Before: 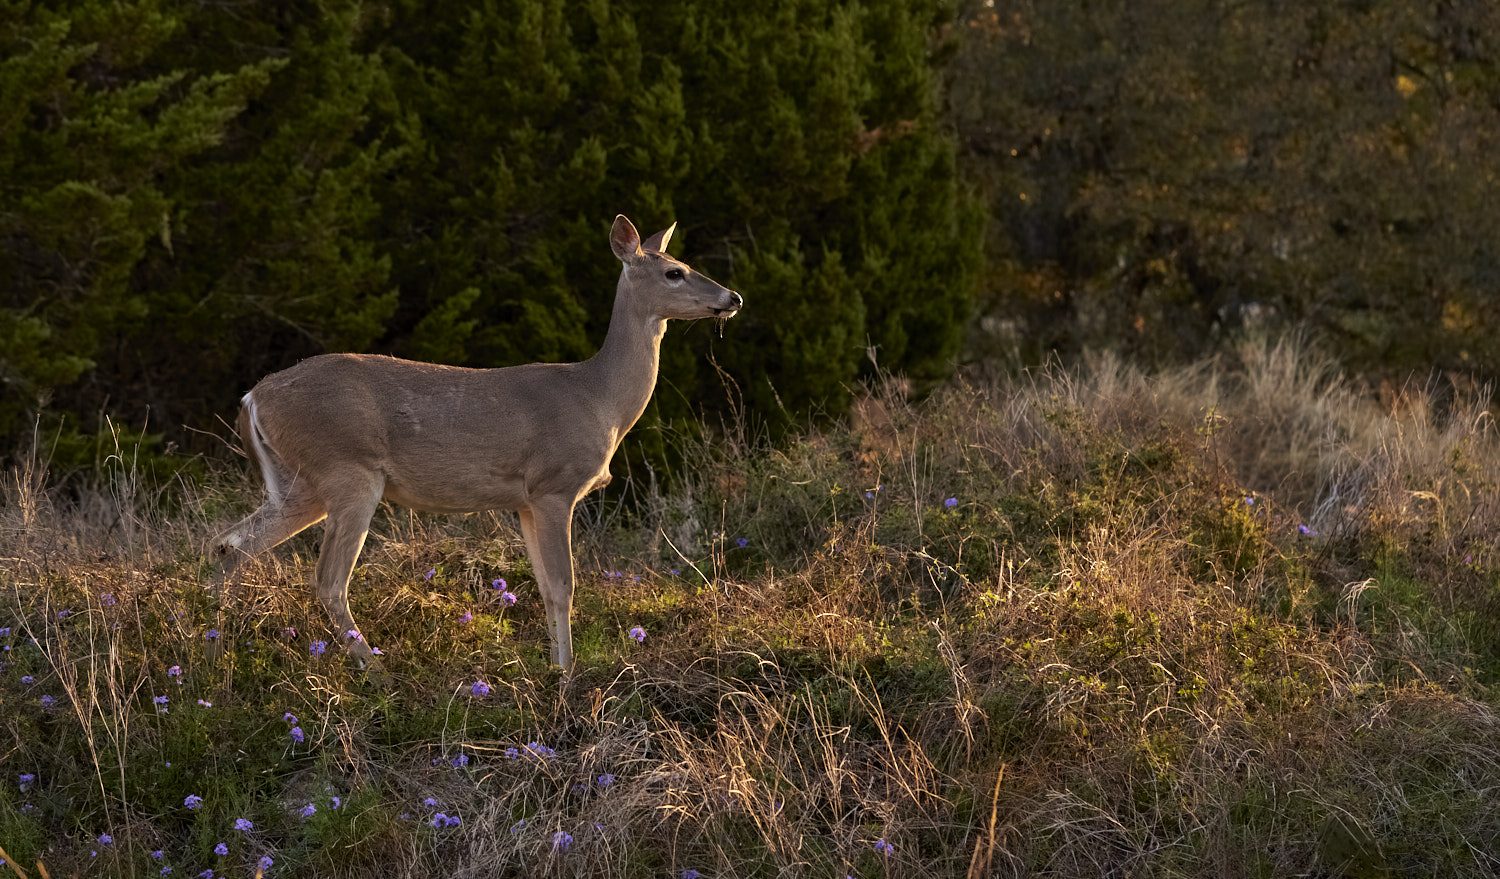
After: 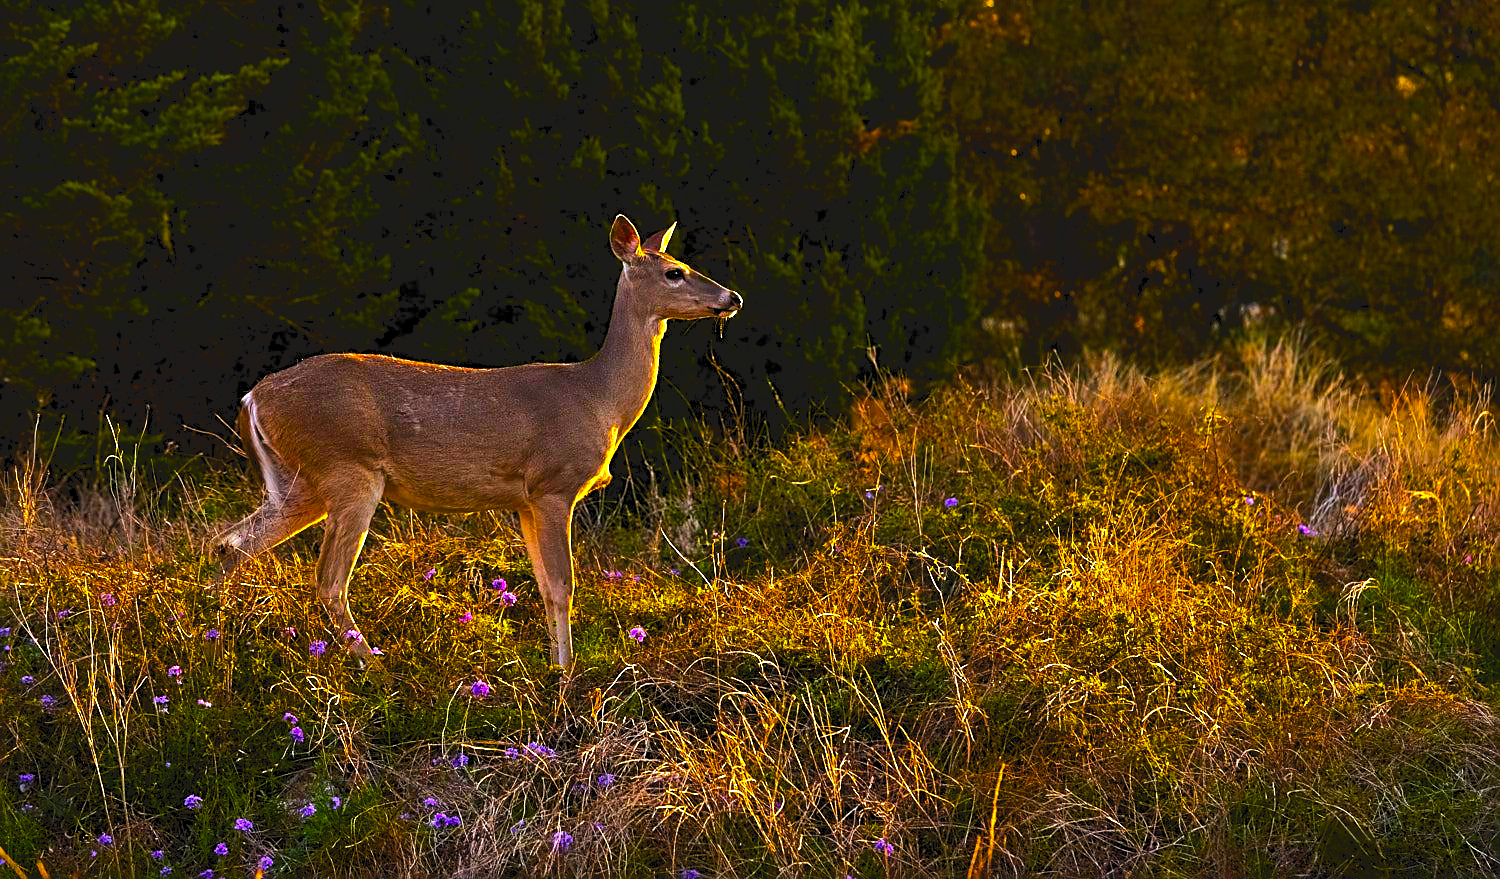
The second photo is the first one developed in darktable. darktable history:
color balance rgb: shadows lift › chroma 0.933%, shadows lift › hue 110.59°, linear chroma grading › shadows -39.317%, linear chroma grading › highlights 40.437%, linear chroma grading › global chroma 45.448%, linear chroma grading › mid-tones -29.75%, perceptual saturation grading › global saturation 36.608%, perceptual saturation grading › shadows 35.832%, perceptual brilliance grading › global brilliance 17.483%, global vibrance 25.025%, contrast 19.922%
tone curve: curves: ch0 [(0, 0) (0.003, 0.096) (0.011, 0.096) (0.025, 0.098) (0.044, 0.099) (0.069, 0.106) (0.1, 0.128) (0.136, 0.153) (0.177, 0.186) (0.224, 0.218) (0.277, 0.265) (0.335, 0.316) (0.399, 0.374) (0.468, 0.445) (0.543, 0.526) (0.623, 0.605) (0.709, 0.681) (0.801, 0.758) (0.898, 0.819) (1, 1)], color space Lab, independent channels, preserve colors none
sharpen: on, module defaults
